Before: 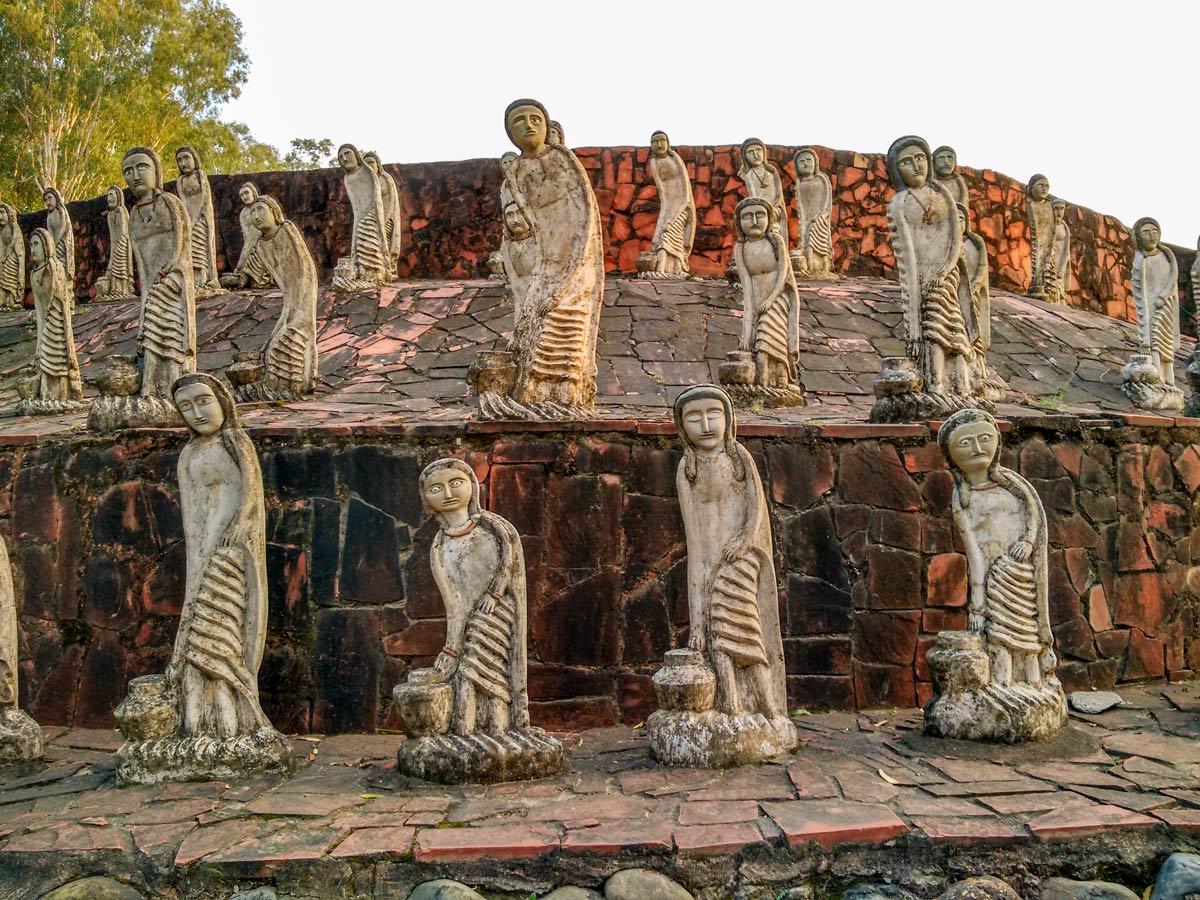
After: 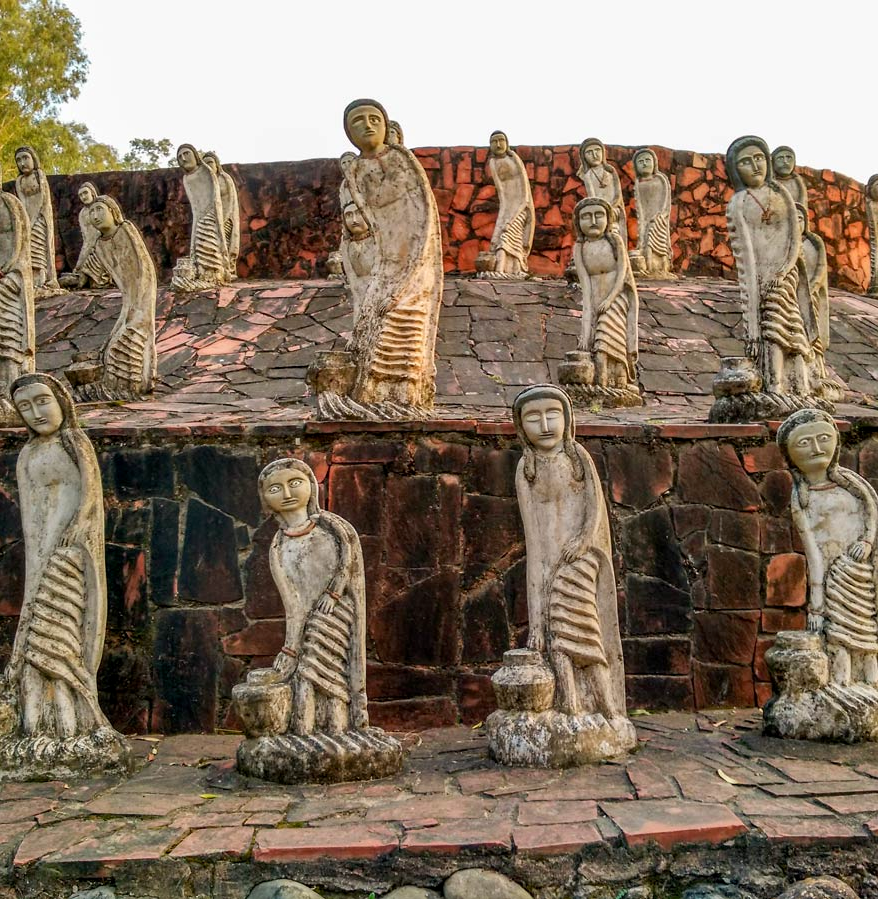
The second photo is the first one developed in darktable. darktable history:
exposure: black level correction 0.002, compensate highlight preservation false
crop: left 13.443%, right 13.31%
